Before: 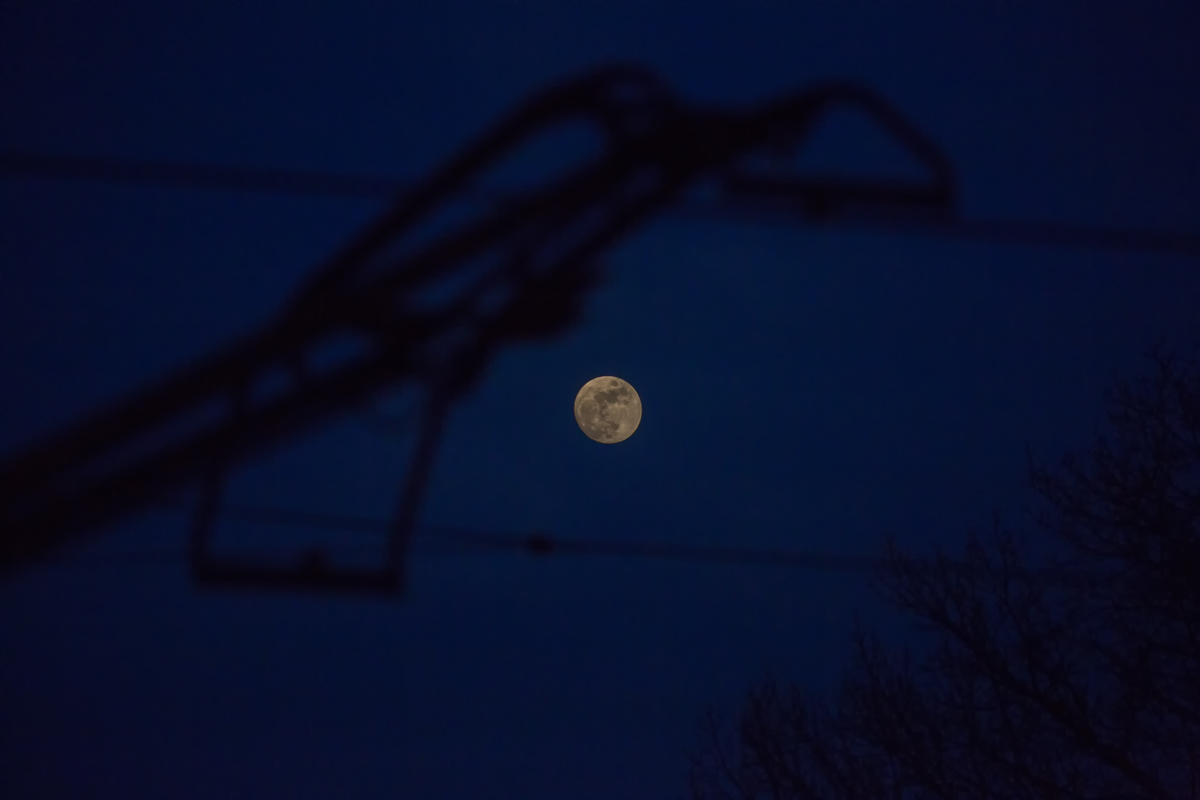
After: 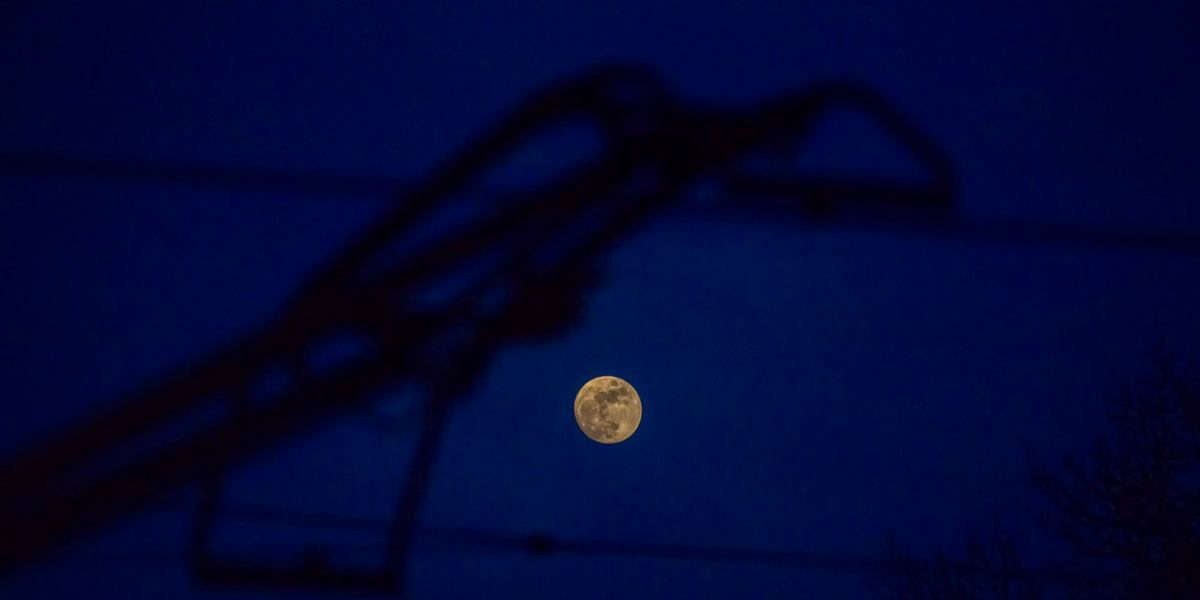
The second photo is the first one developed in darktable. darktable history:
contrast brightness saturation: contrast 0.091, saturation 0.267
color balance rgb: linear chroma grading › shadows 15.547%, perceptual saturation grading › global saturation 30.845%
crop: bottom 24.985%
color correction: highlights a* 0.041, highlights b* -0.904
local contrast: detail 150%
